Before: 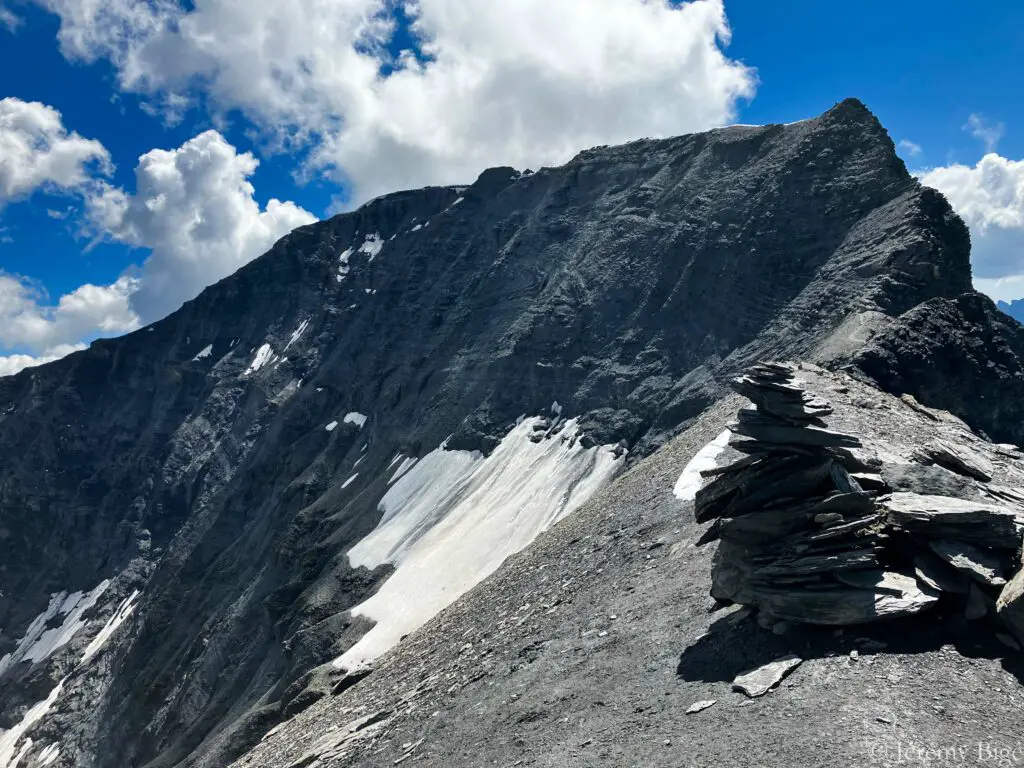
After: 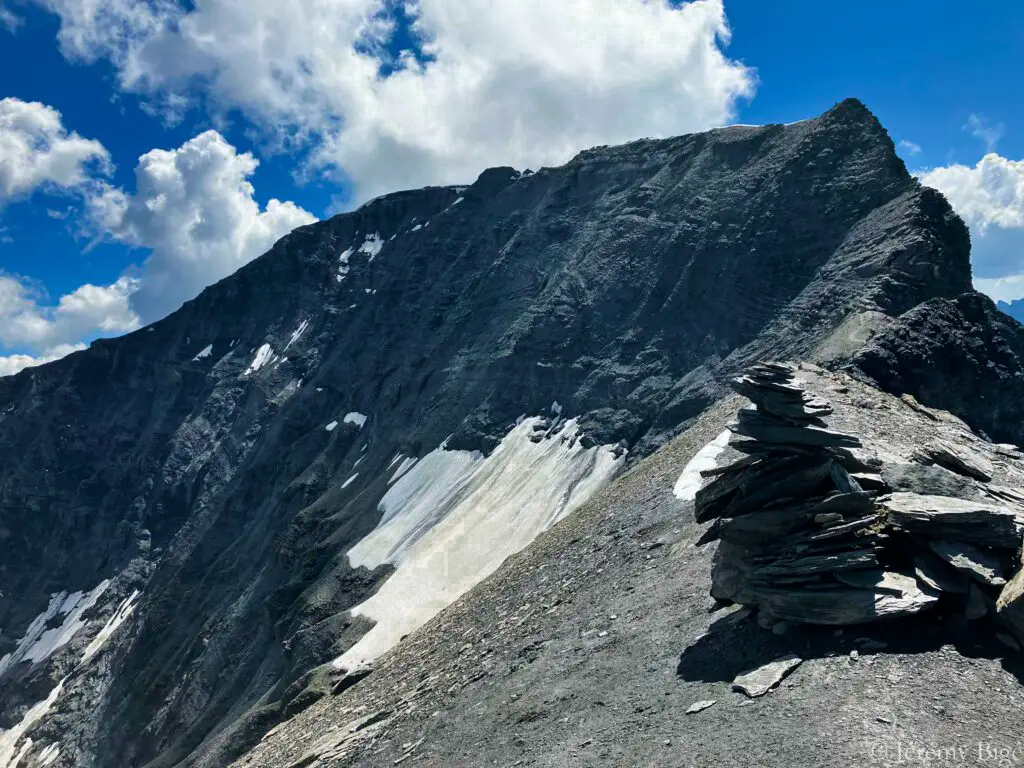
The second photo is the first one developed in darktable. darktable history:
velvia: strength 36.54%
color zones: curves: ch0 [(0.25, 0.5) (0.347, 0.092) (0.75, 0.5)]; ch1 [(0.25, 0.5) (0.33, 0.51) (0.75, 0.5)]
